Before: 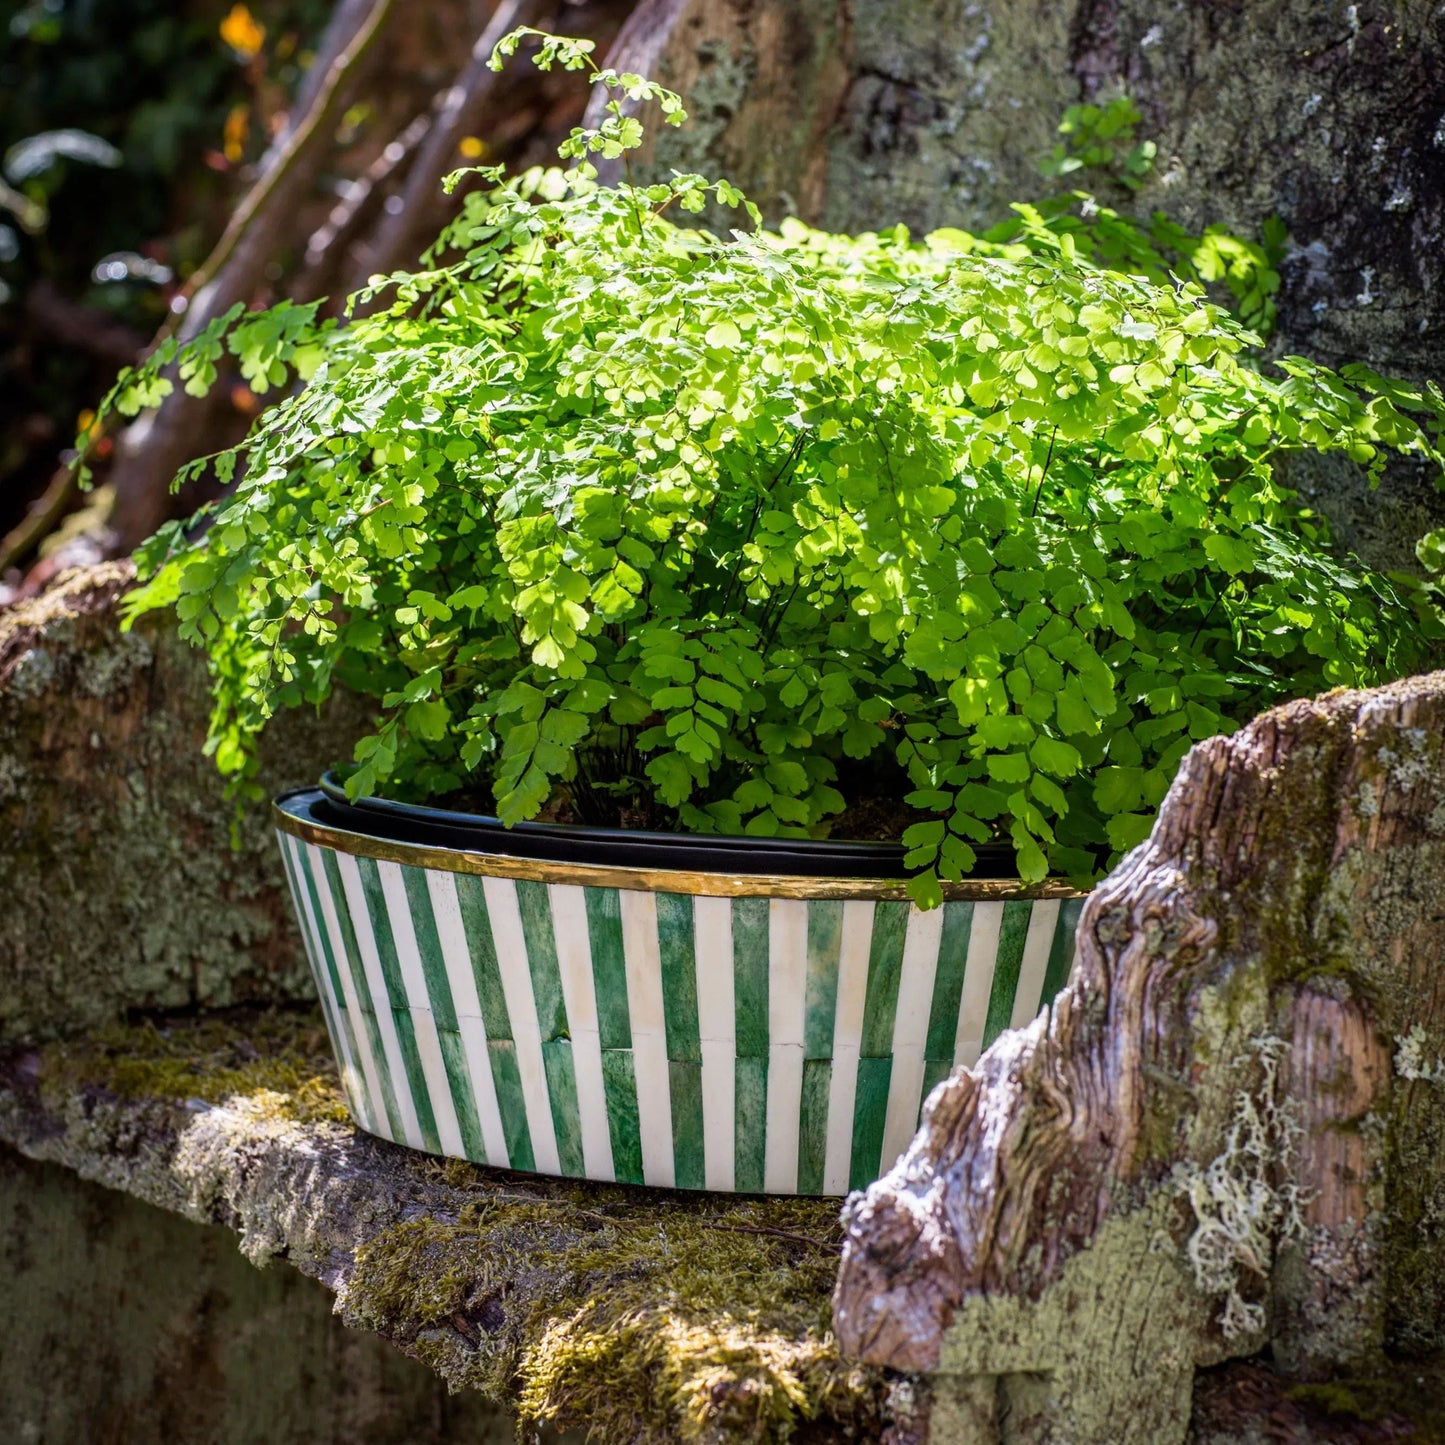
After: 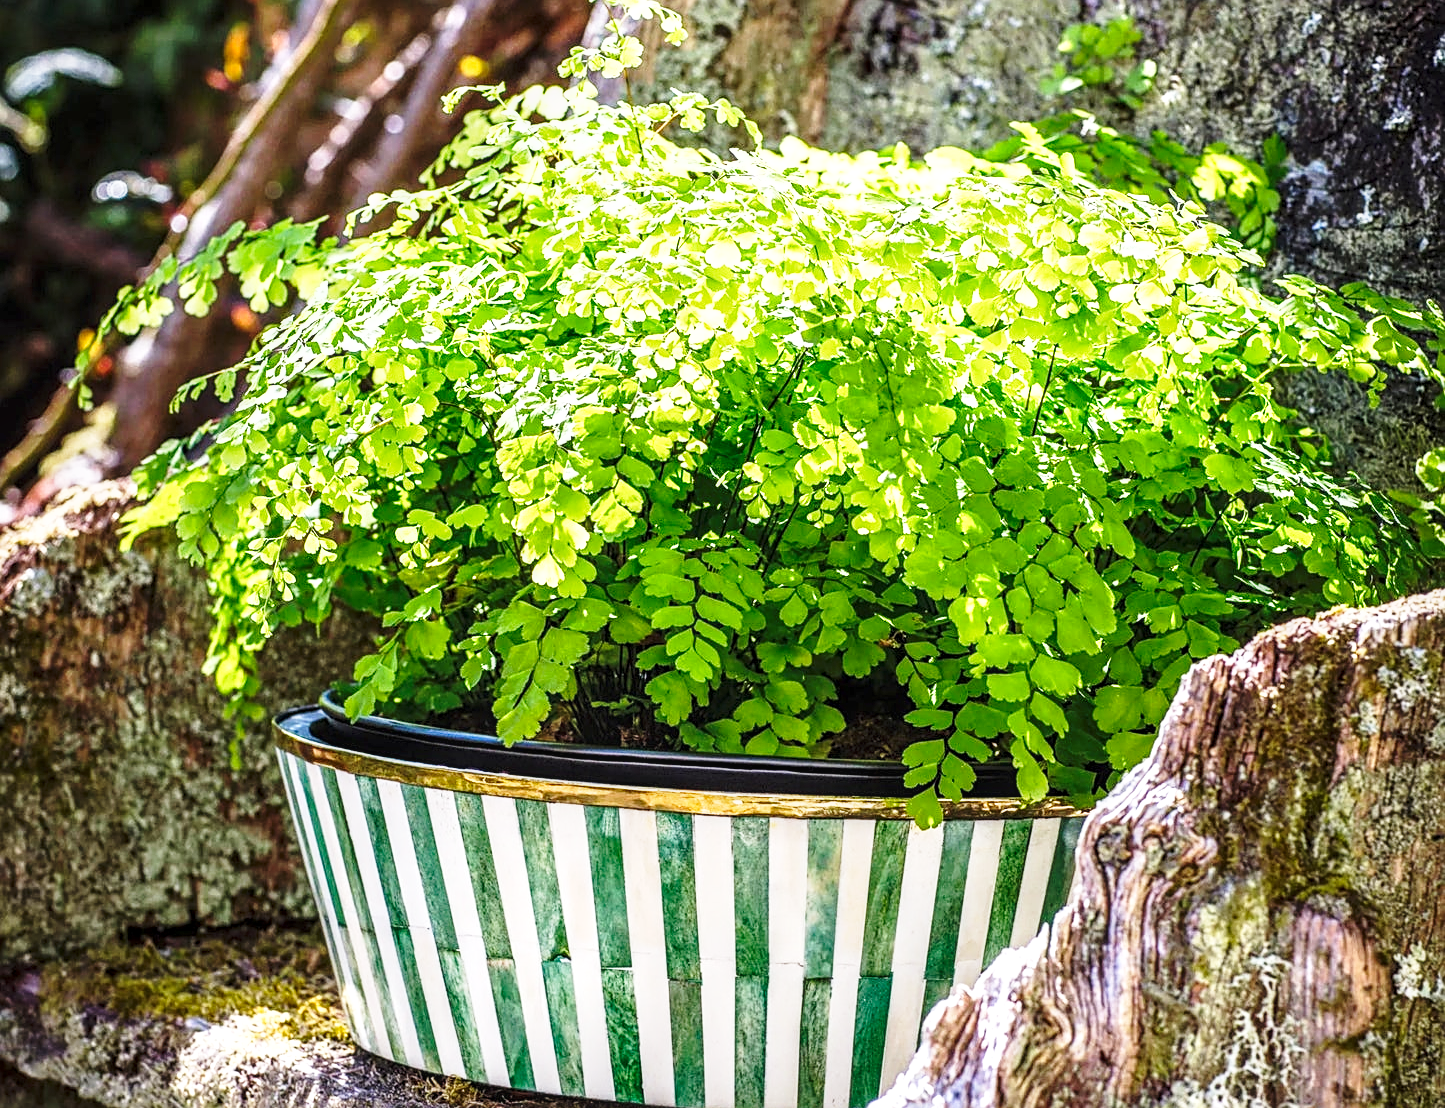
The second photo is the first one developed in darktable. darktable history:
crop: top 5.667%, bottom 17.637%
local contrast: on, module defaults
base curve: curves: ch0 [(0, 0) (0.028, 0.03) (0.121, 0.232) (0.46, 0.748) (0.859, 0.968) (1, 1)], preserve colors none
exposure: black level correction 0, exposure 0.5 EV, compensate highlight preservation false
tone curve: curves: ch0 [(0, 0) (0.003, 0.003) (0.011, 0.015) (0.025, 0.031) (0.044, 0.056) (0.069, 0.083) (0.1, 0.113) (0.136, 0.145) (0.177, 0.184) (0.224, 0.225) (0.277, 0.275) (0.335, 0.327) (0.399, 0.385) (0.468, 0.447) (0.543, 0.528) (0.623, 0.611) (0.709, 0.703) (0.801, 0.802) (0.898, 0.902) (1, 1)], preserve colors none
fill light: on, module defaults
sharpen: on, module defaults
